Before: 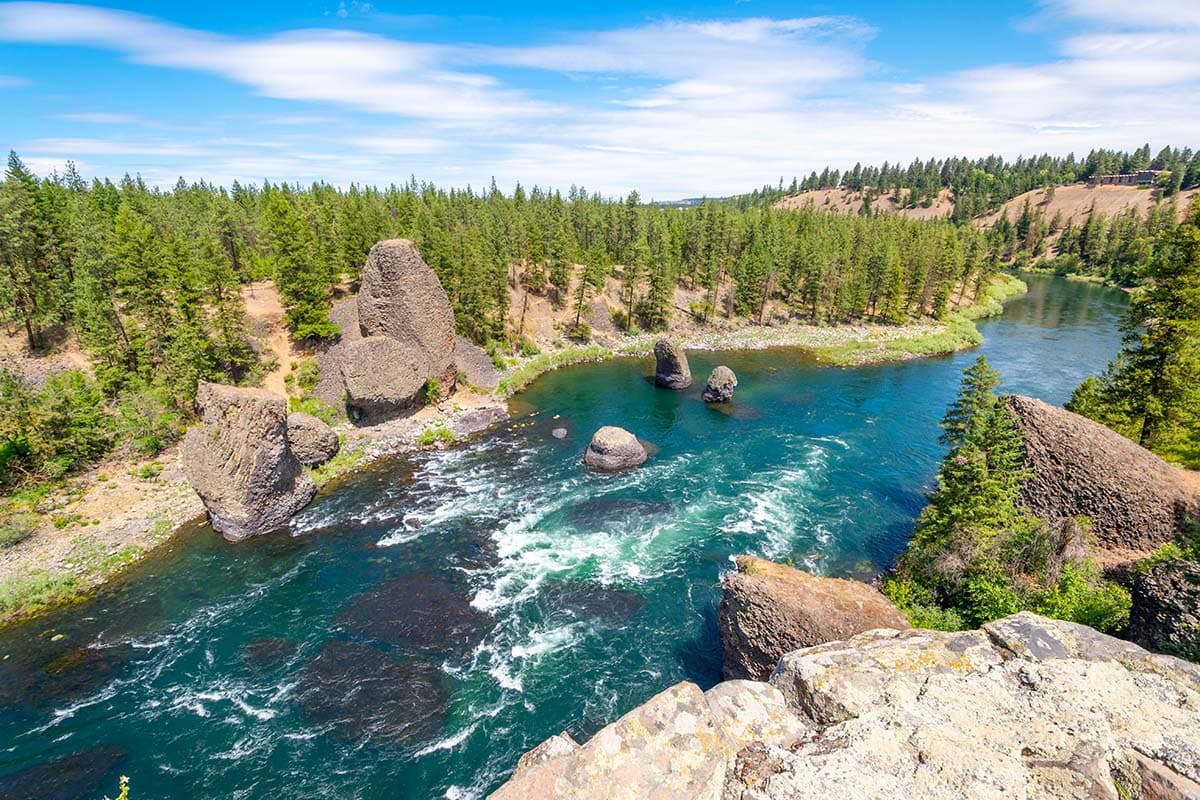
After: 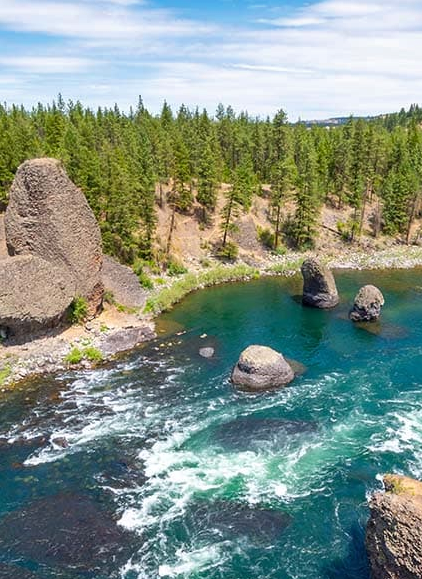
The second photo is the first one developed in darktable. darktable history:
crop and rotate: left 29.476%, top 10.214%, right 35.32%, bottom 17.333%
shadows and highlights: shadows 52.42, soften with gaussian
